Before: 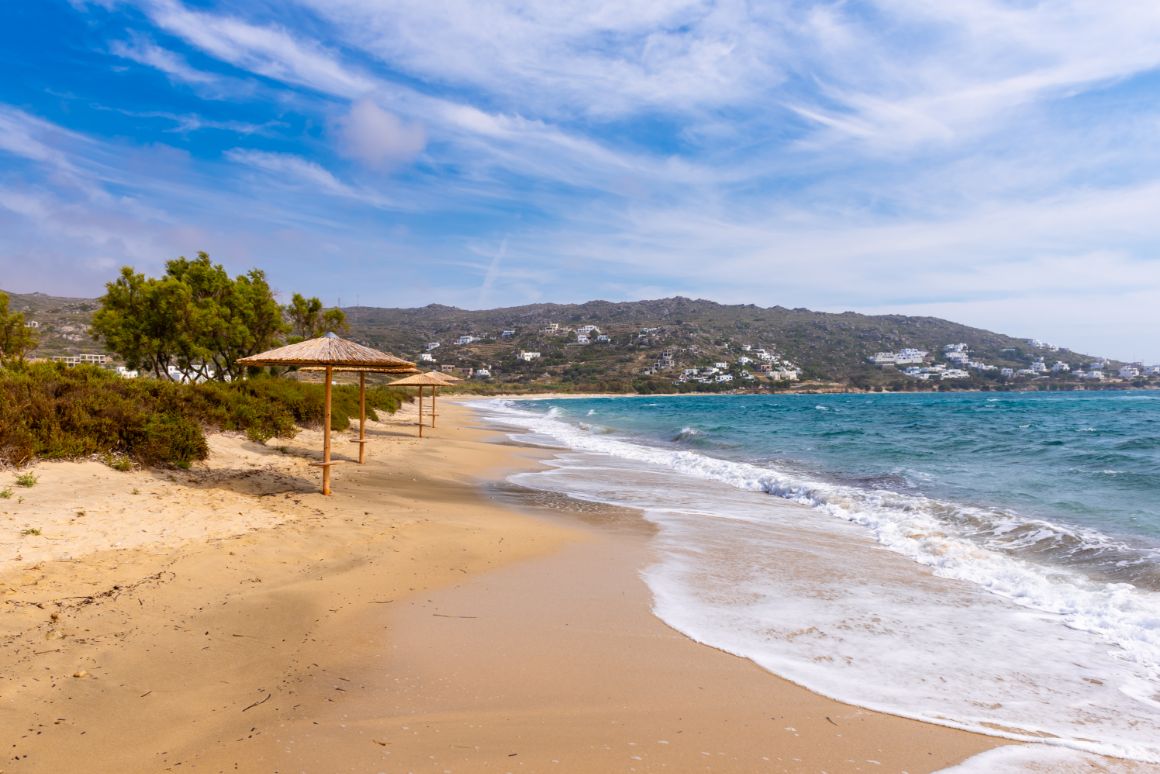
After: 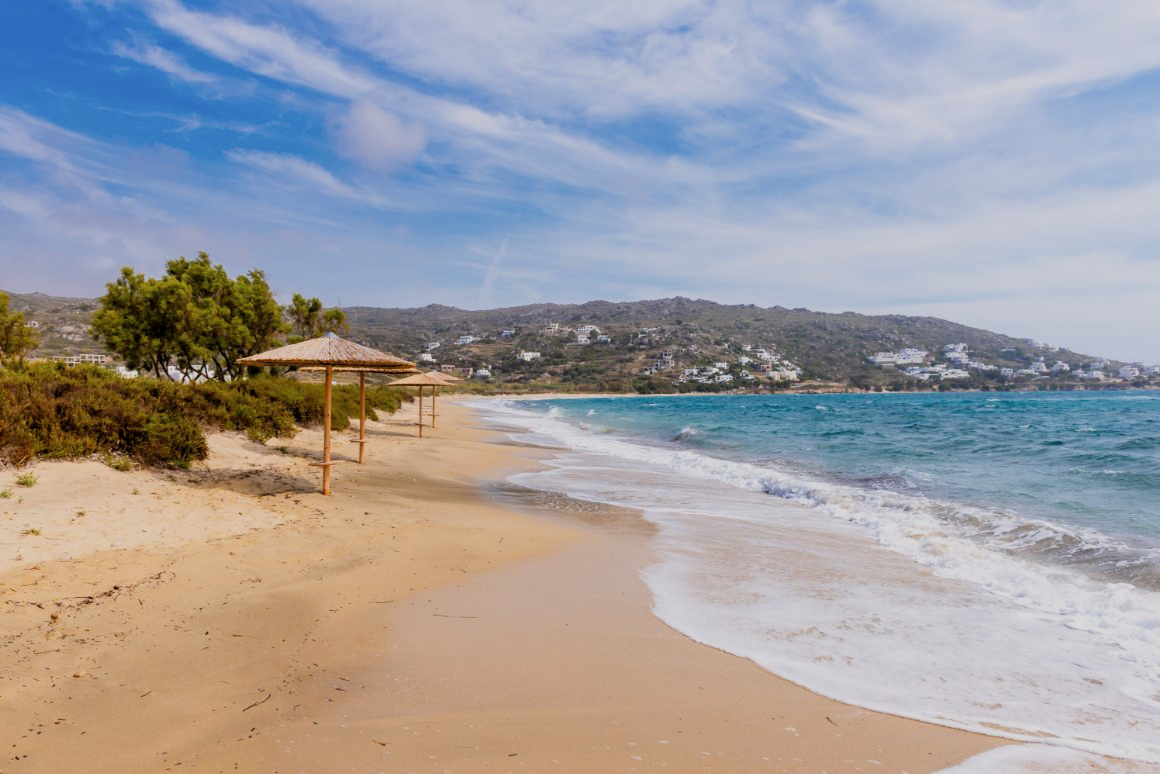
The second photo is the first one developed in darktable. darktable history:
filmic rgb: black relative exposure -7.65 EV, white relative exposure 4.56 EV, hardness 3.61
exposure: exposure 0.178 EV, compensate exposure bias true, compensate highlight preservation false
contrast brightness saturation: saturation -0.05
